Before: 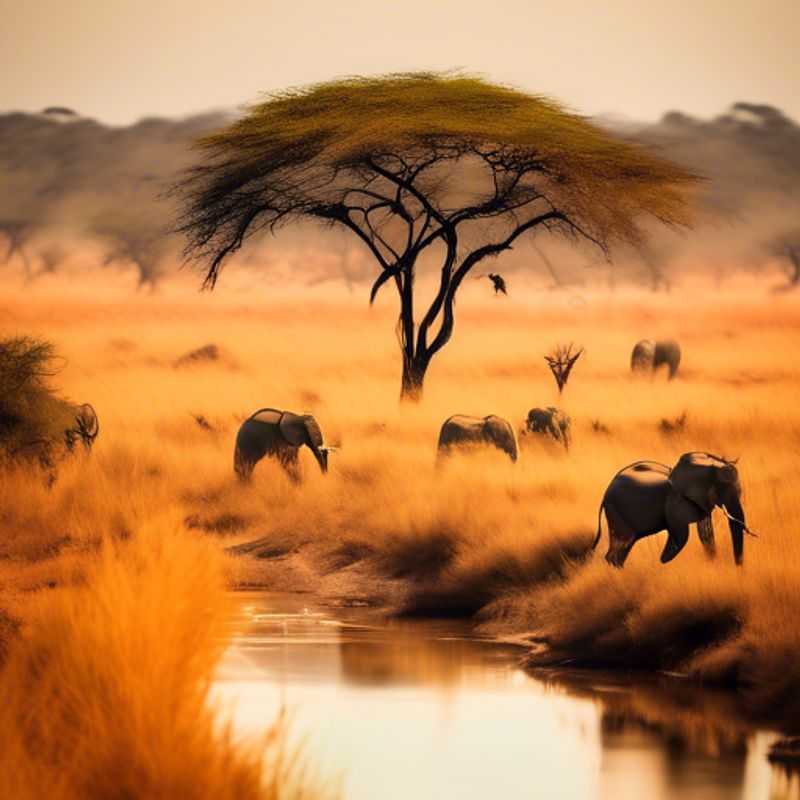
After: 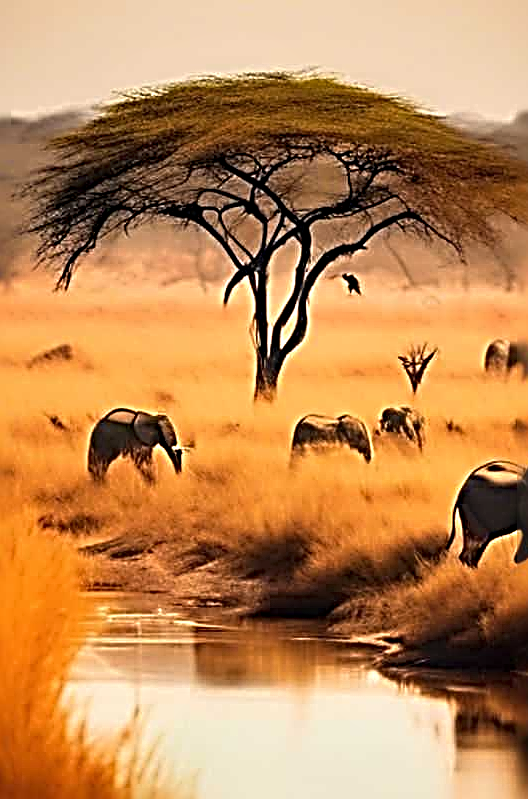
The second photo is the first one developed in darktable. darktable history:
crop and rotate: left 18.442%, right 15.508%
bloom: size 9%, threshold 100%, strength 7%
sharpen: radius 4.001, amount 2
